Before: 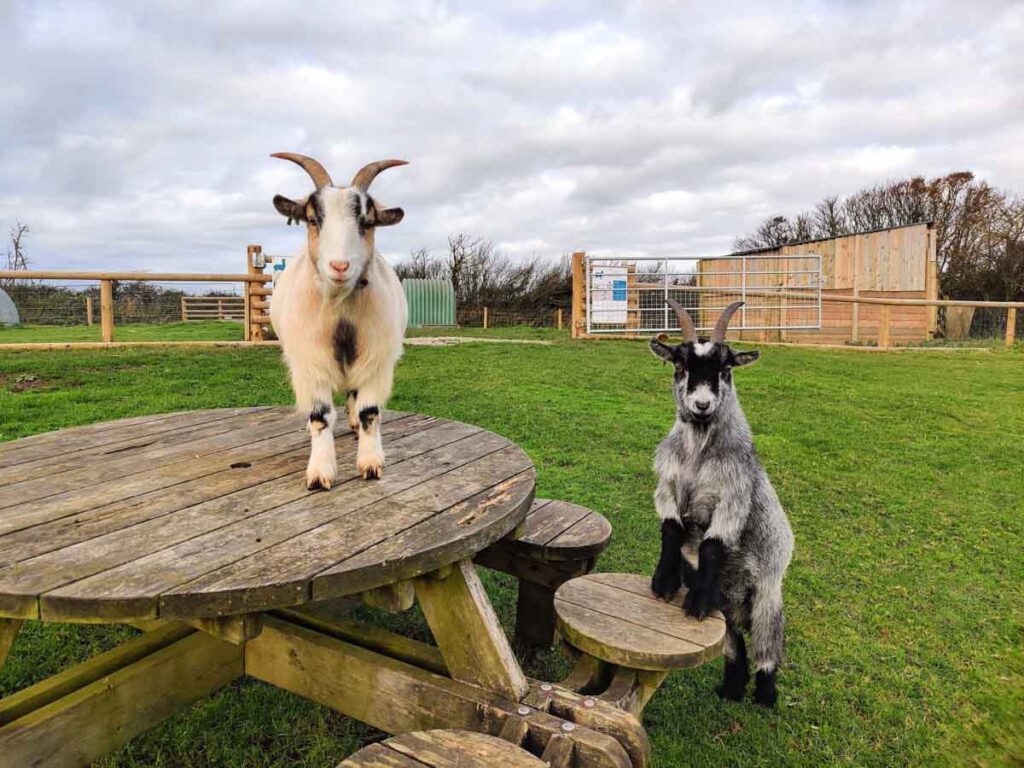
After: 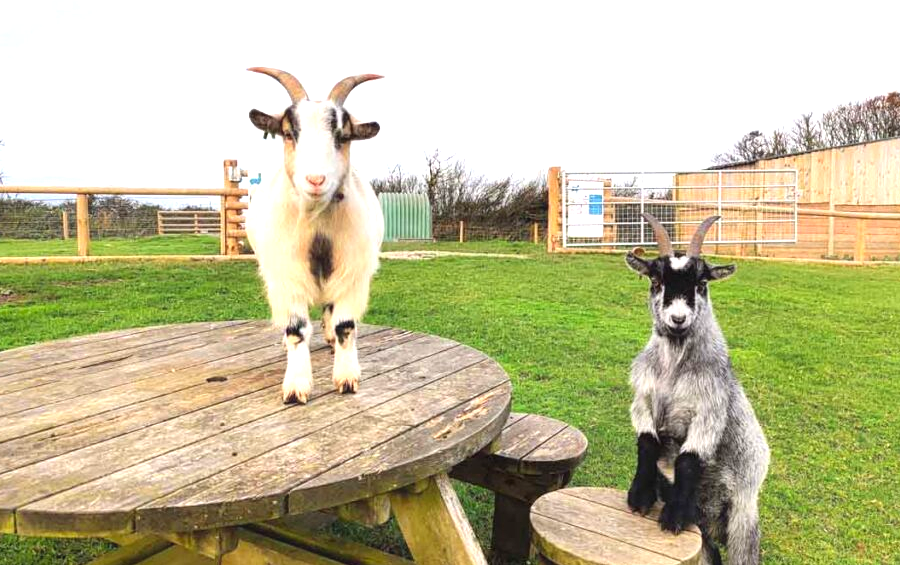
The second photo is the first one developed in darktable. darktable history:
exposure: black level correction 0, exposure 1 EV, compensate exposure bias true, compensate highlight preservation false
contrast equalizer: y [[0.5, 0.496, 0.435, 0.435, 0.496, 0.5], [0.5 ×6], [0.5 ×6], [0 ×6], [0 ×6]]
crop and rotate: left 2.425%, top 11.305%, right 9.6%, bottom 15.08%
